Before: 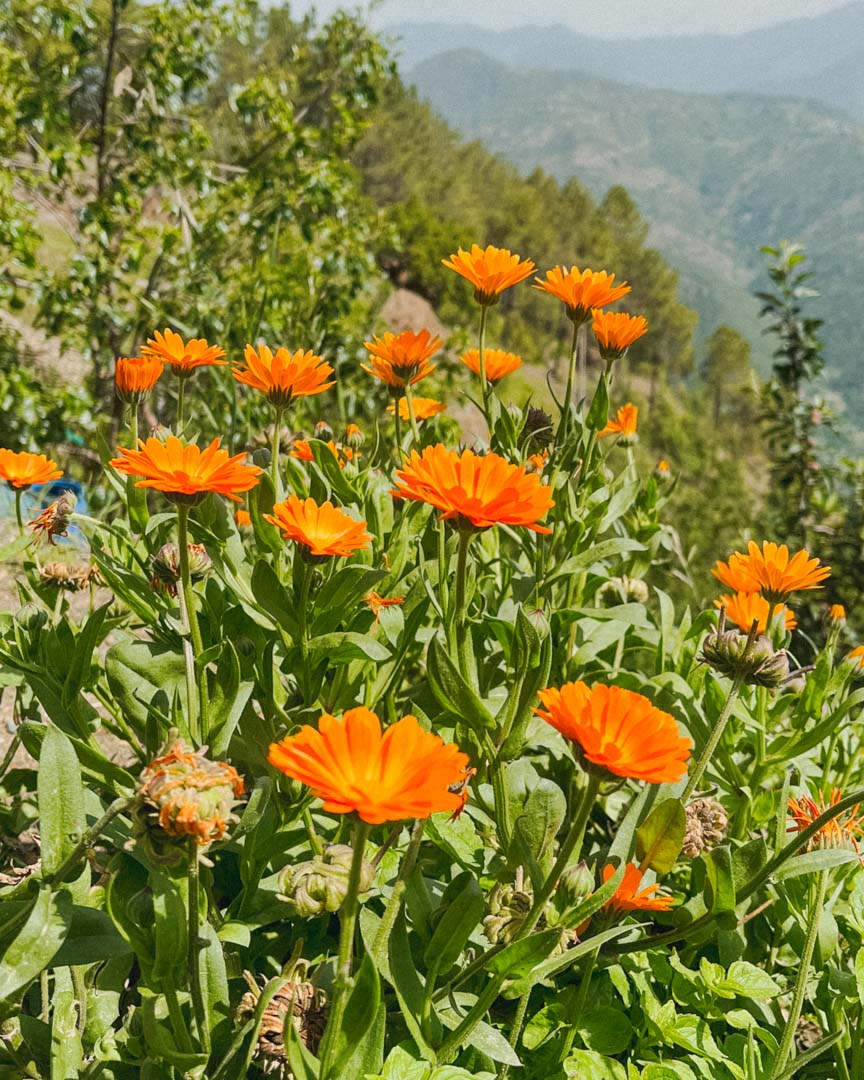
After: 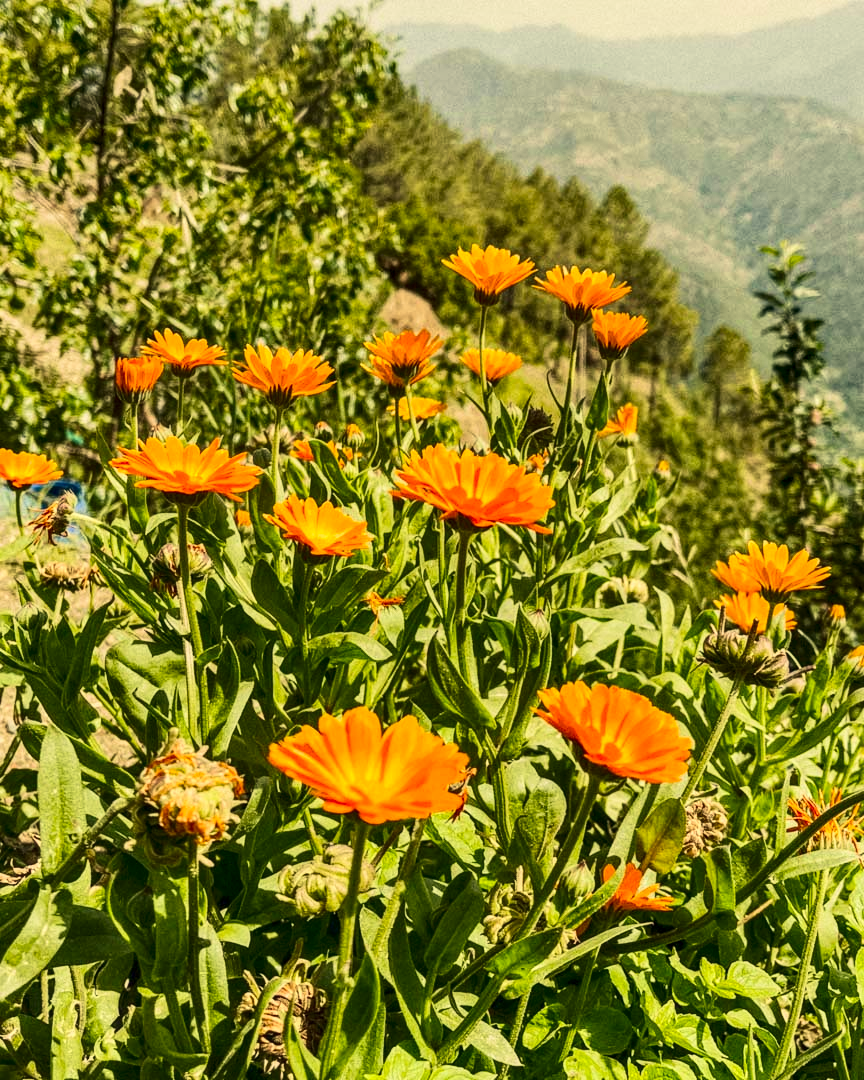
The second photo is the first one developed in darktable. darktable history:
local contrast: detail 130%
velvia: strength 21.84%
color correction: highlights a* 2.29, highlights b* 22.76
contrast brightness saturation: contrast 0.277
